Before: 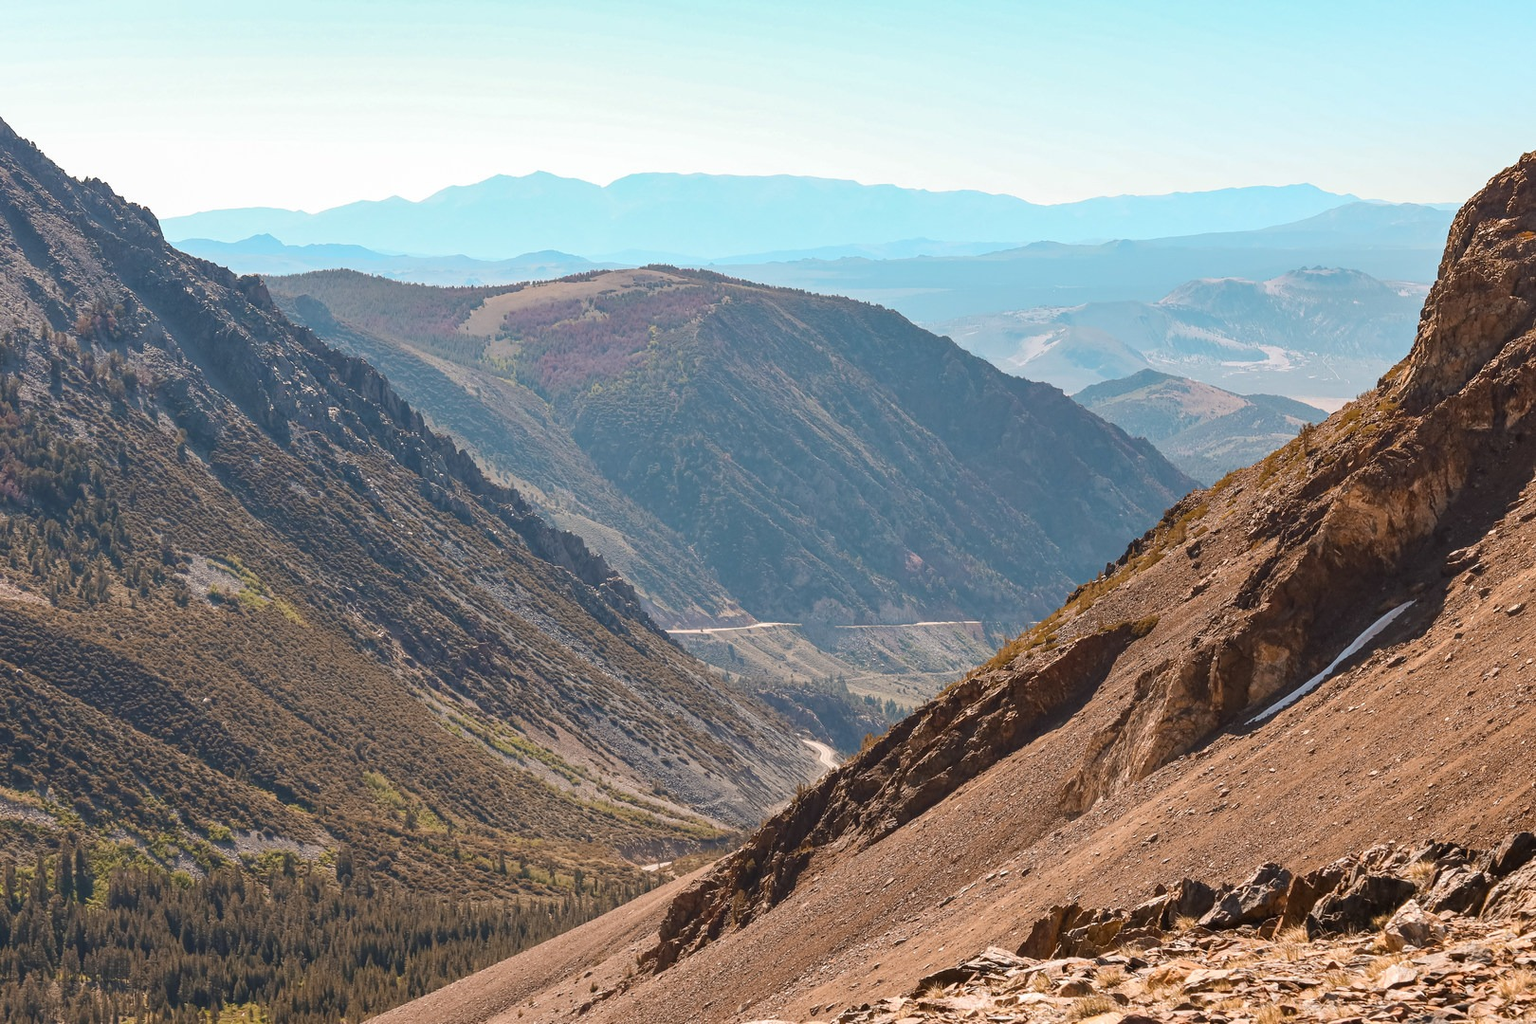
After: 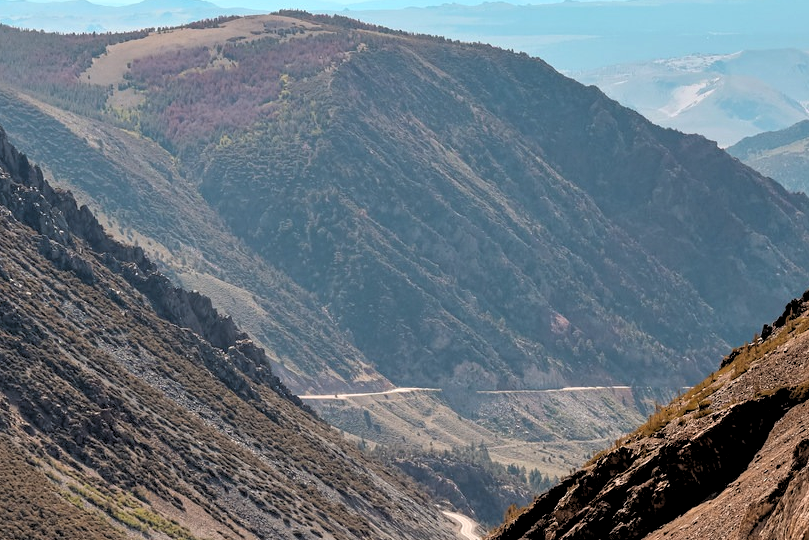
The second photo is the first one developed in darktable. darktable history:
crop: left 25%, top 25%, right 25%, bottom 25%
rgb levels: levels [[0.034, 0.472, 0.904], [0, 0.5, 1], [0, 0.5, 1]]
